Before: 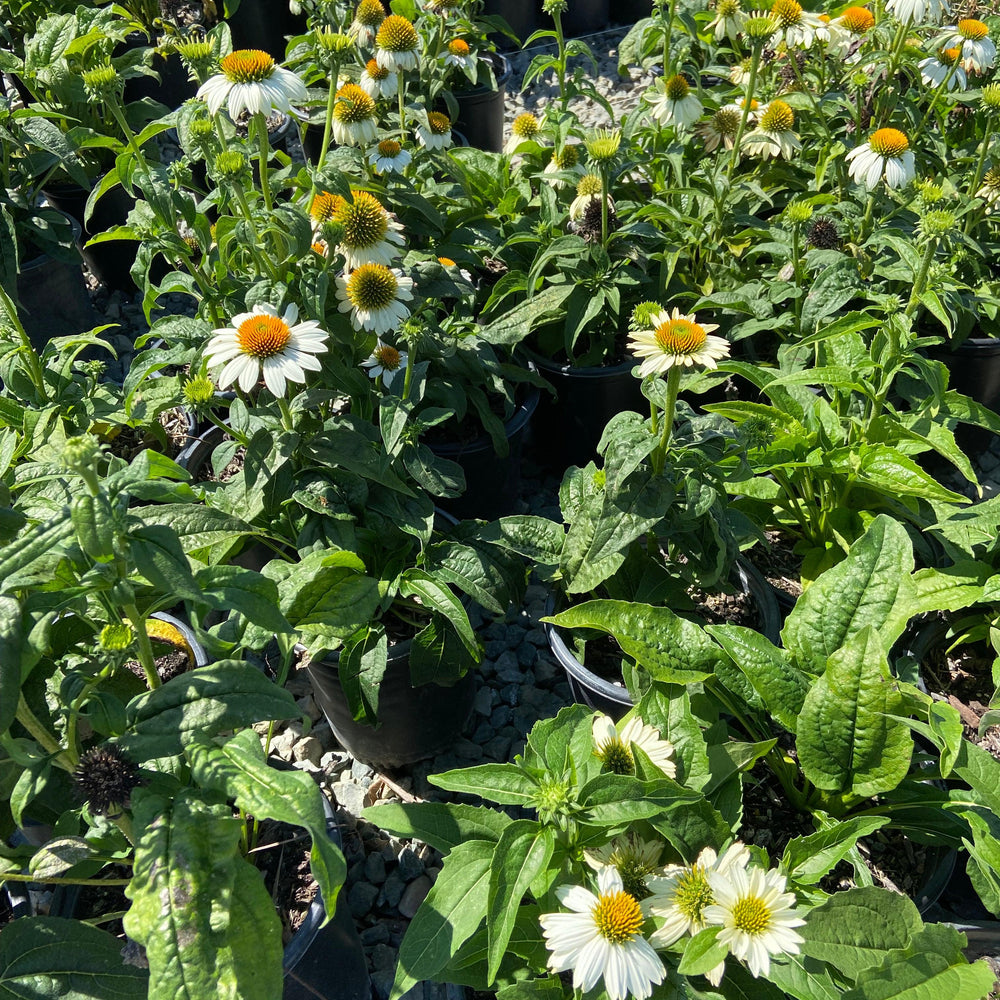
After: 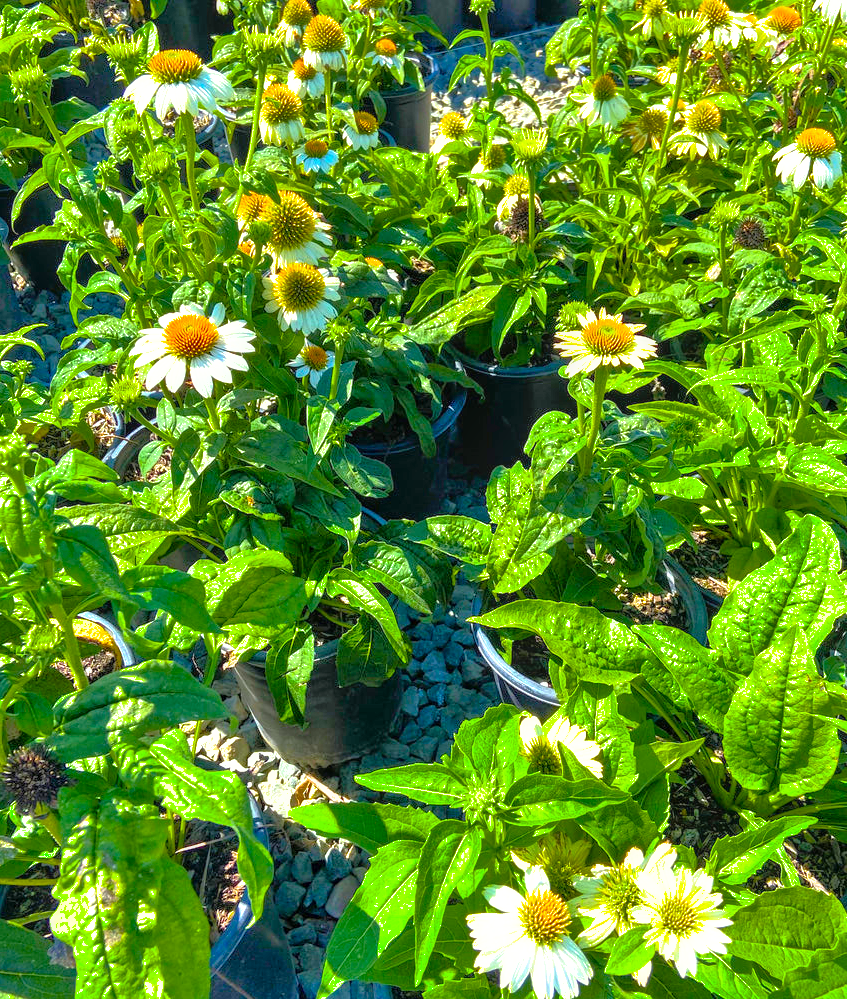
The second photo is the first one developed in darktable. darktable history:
exposure: exposure 0.609 EV, compensate exposure bias true, compensate highlight preservation false
color balance rgb: global offset › luminance 0.216%, perceptual saturation grading › global saturation 41.415%, global vibrance 50.395%
crop: left 7.376%, right 7.849%
local contrast: on, module defaults
tone equalizer: -7 EV 0.163 EV, -6 EV 0.623 EV, -5 EV 1.18 EV, -4 EV 1.31 EV, -3 EV 1.17 EV, -2 EV 0.6 EV, -1 EV 0.156 EV
base curve: curves: ch0 [(0, 0) (0.257, 0.25) (0.482, 0.586) (0.757, 0.871) (1, 1)]
shadows and highlights: highlights color adjustment 79.28%
